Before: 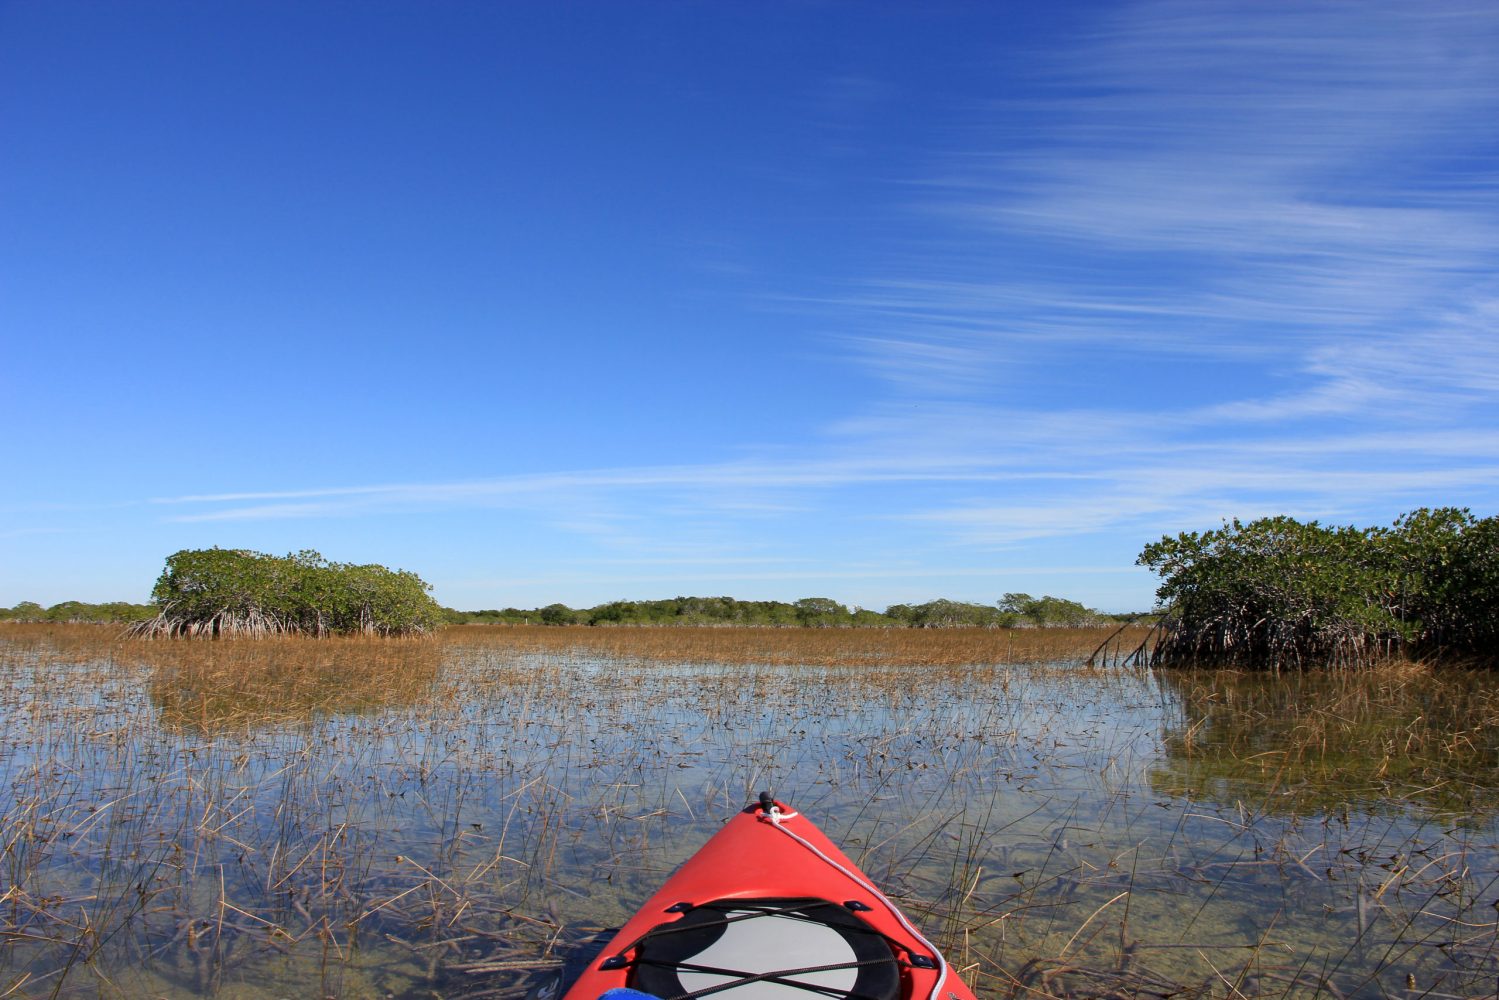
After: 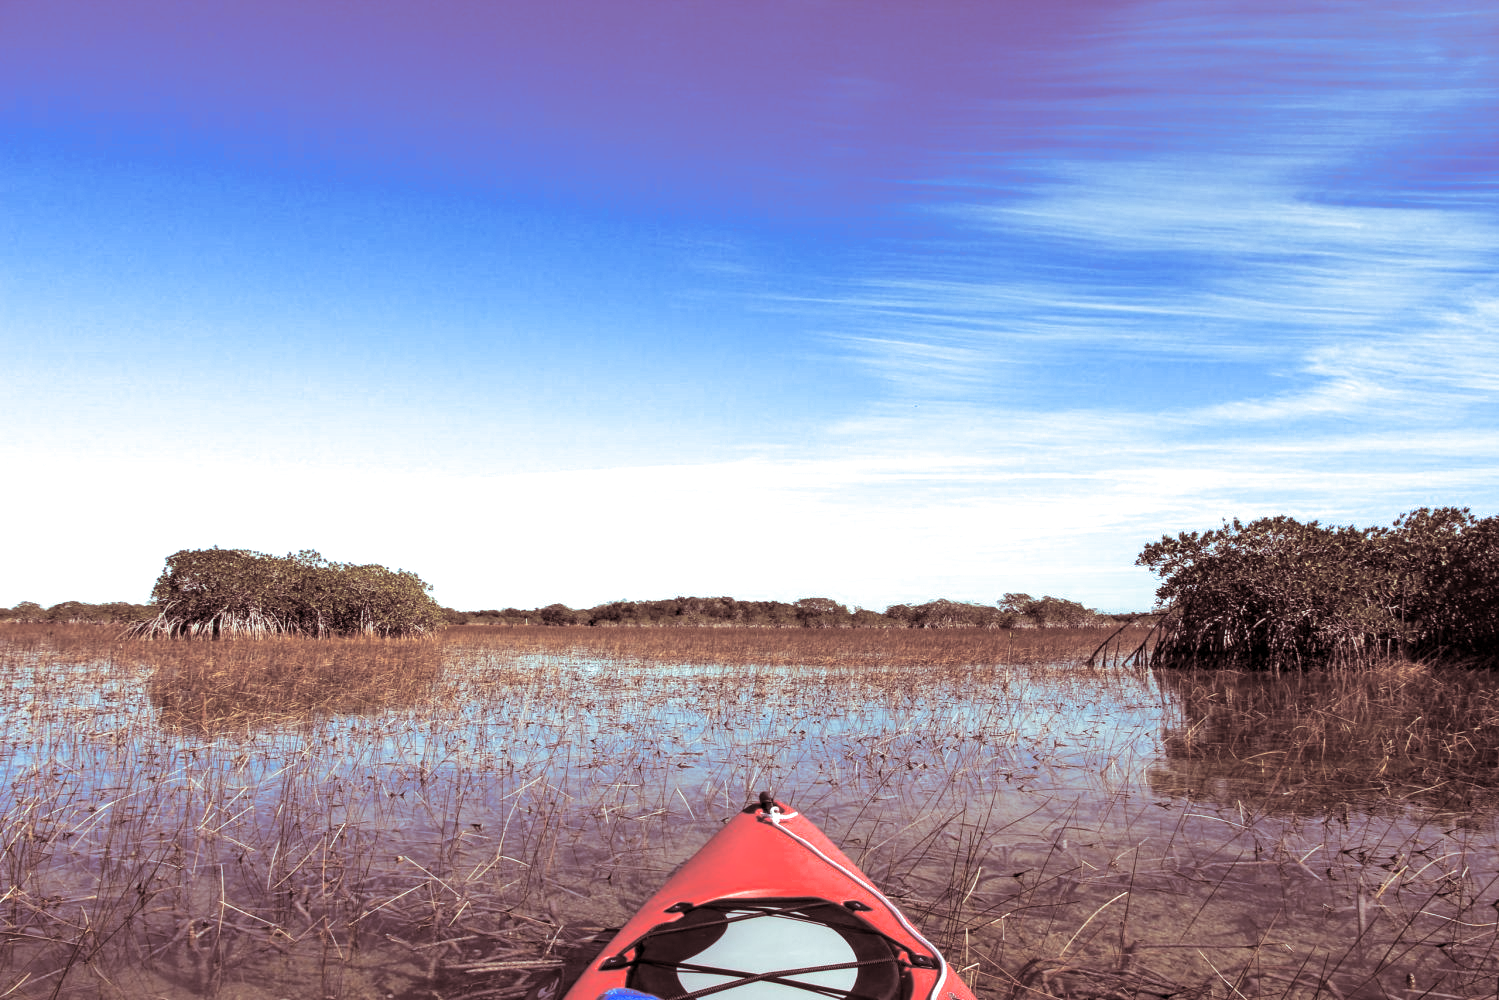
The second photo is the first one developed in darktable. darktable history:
local contrast: detail 130%
exposure: black level correction -0.002, exposure 0.54 EV, compensate highlight preservation false
tone equalizer: on, module defaults
split-toning: shadows › saturation 0.3, highlights › hue 180°, highlights › saturation 0.3, compress 0%
